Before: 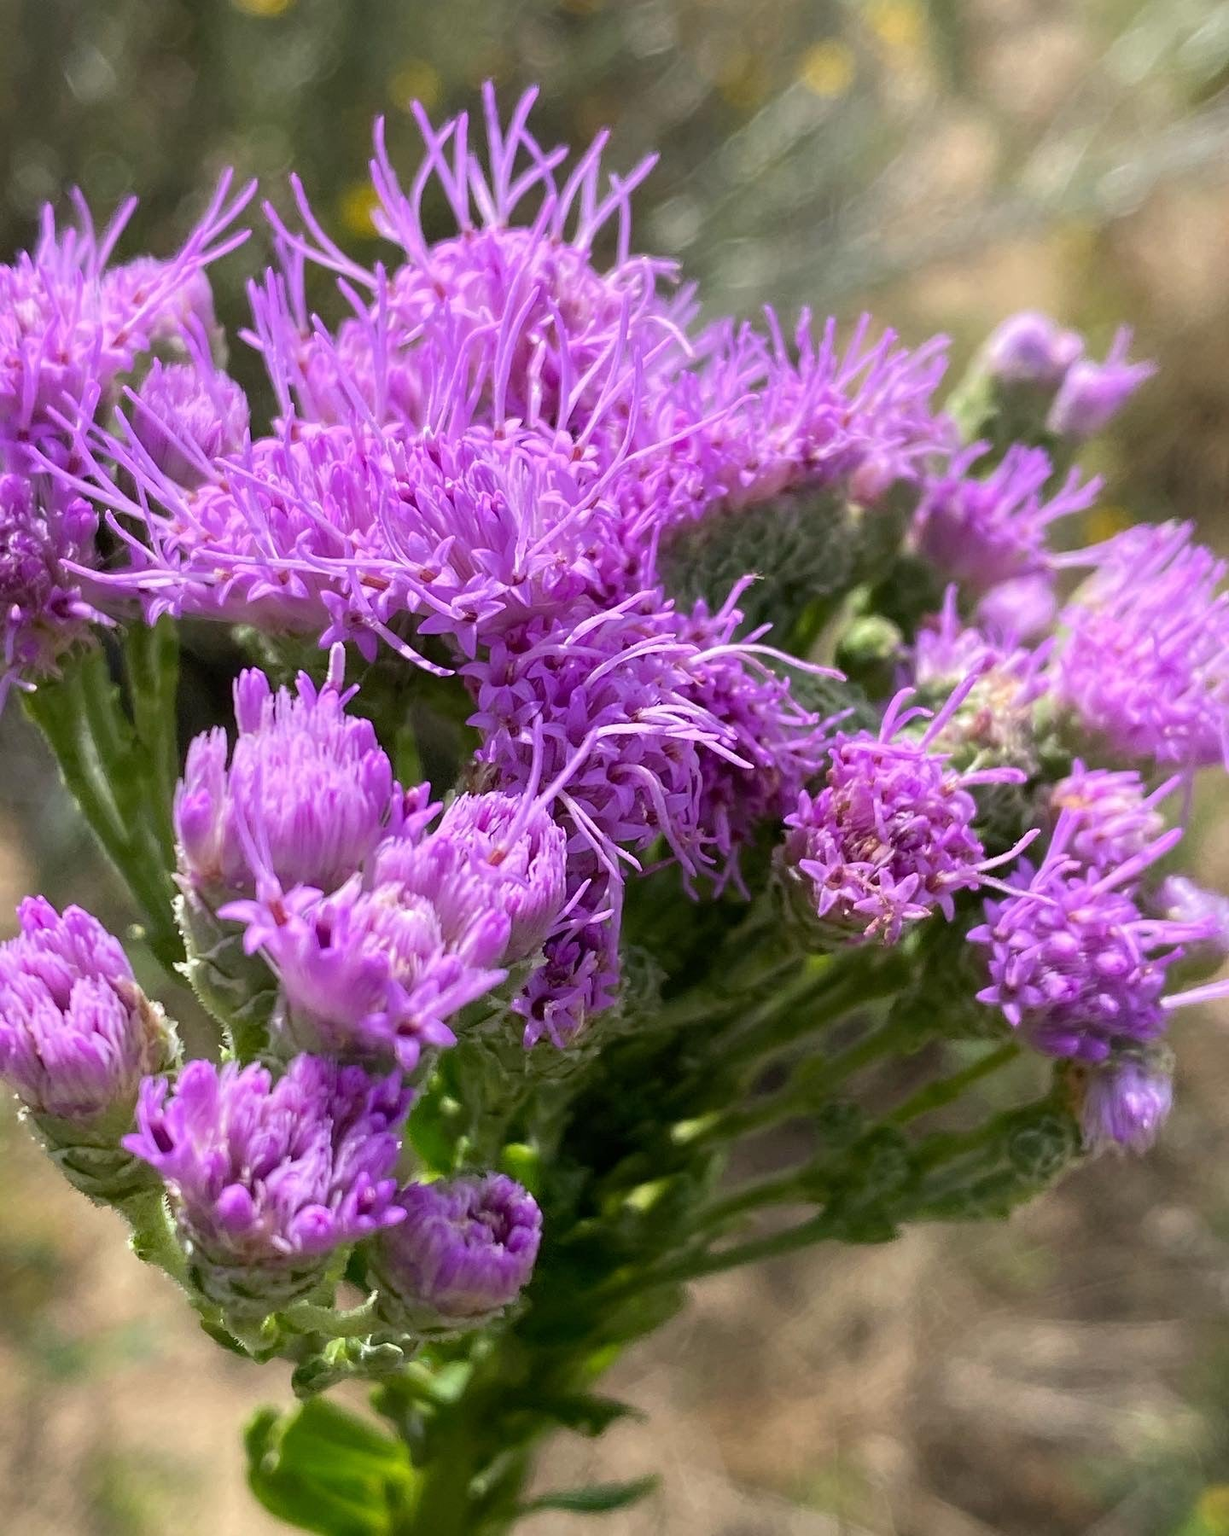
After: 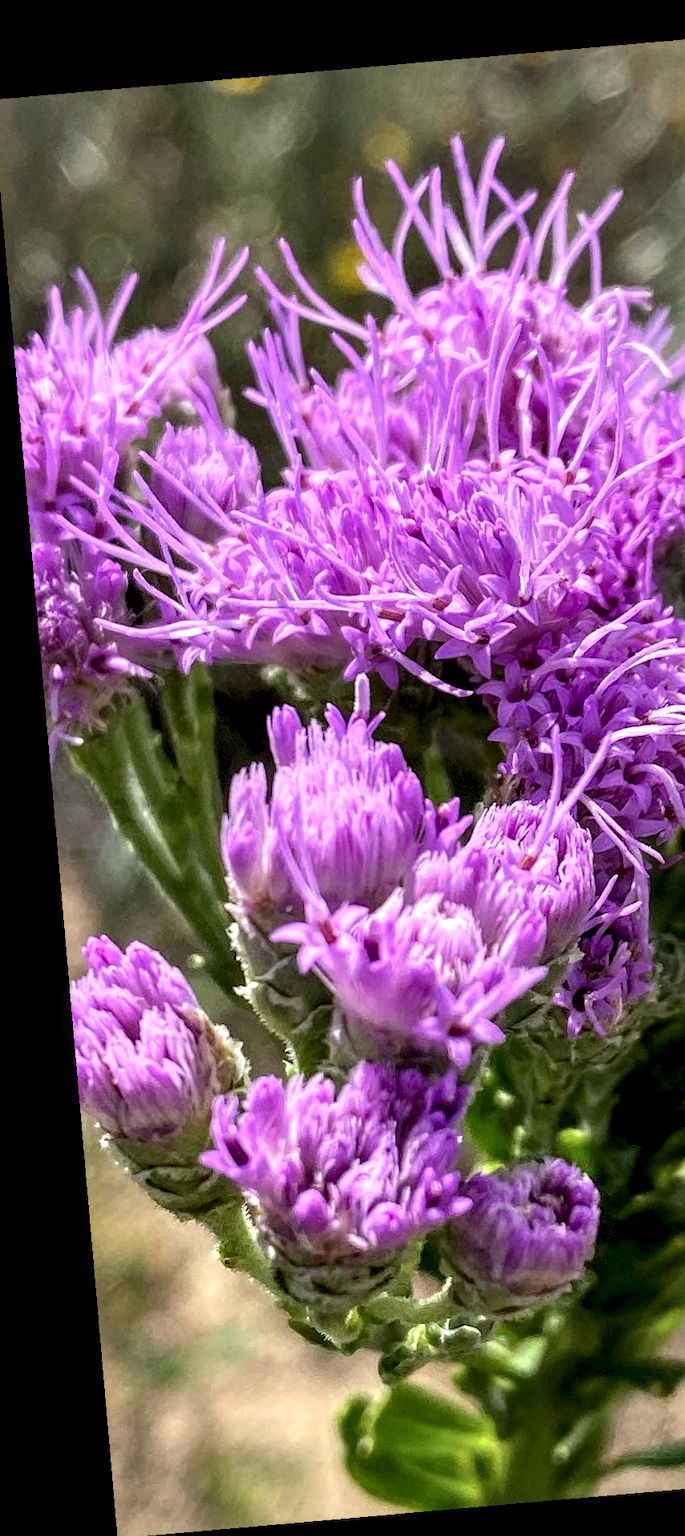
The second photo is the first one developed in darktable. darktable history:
local contrast: highlights 79%, shadows 56%, detail 175%, midtone range 0.428
grain: coarseness 0.09 ISO, strength 10%
rotate and perspective: rotation -4.98°, automatic cropping off
crop: left 0.587%, right 45.588%, bottom 0.086%
